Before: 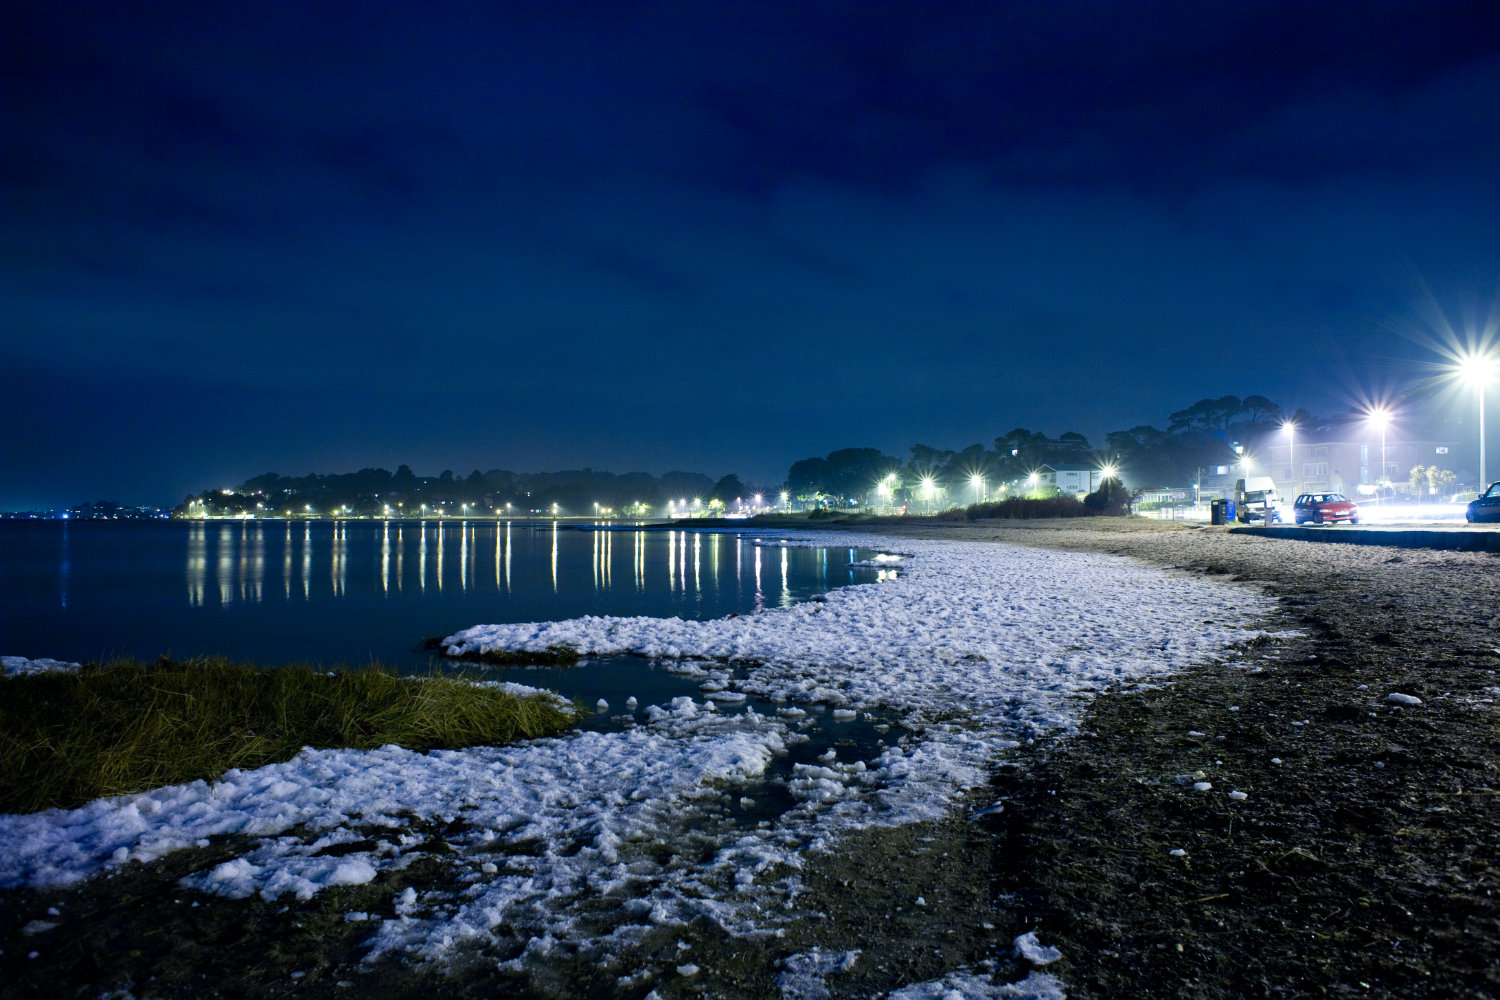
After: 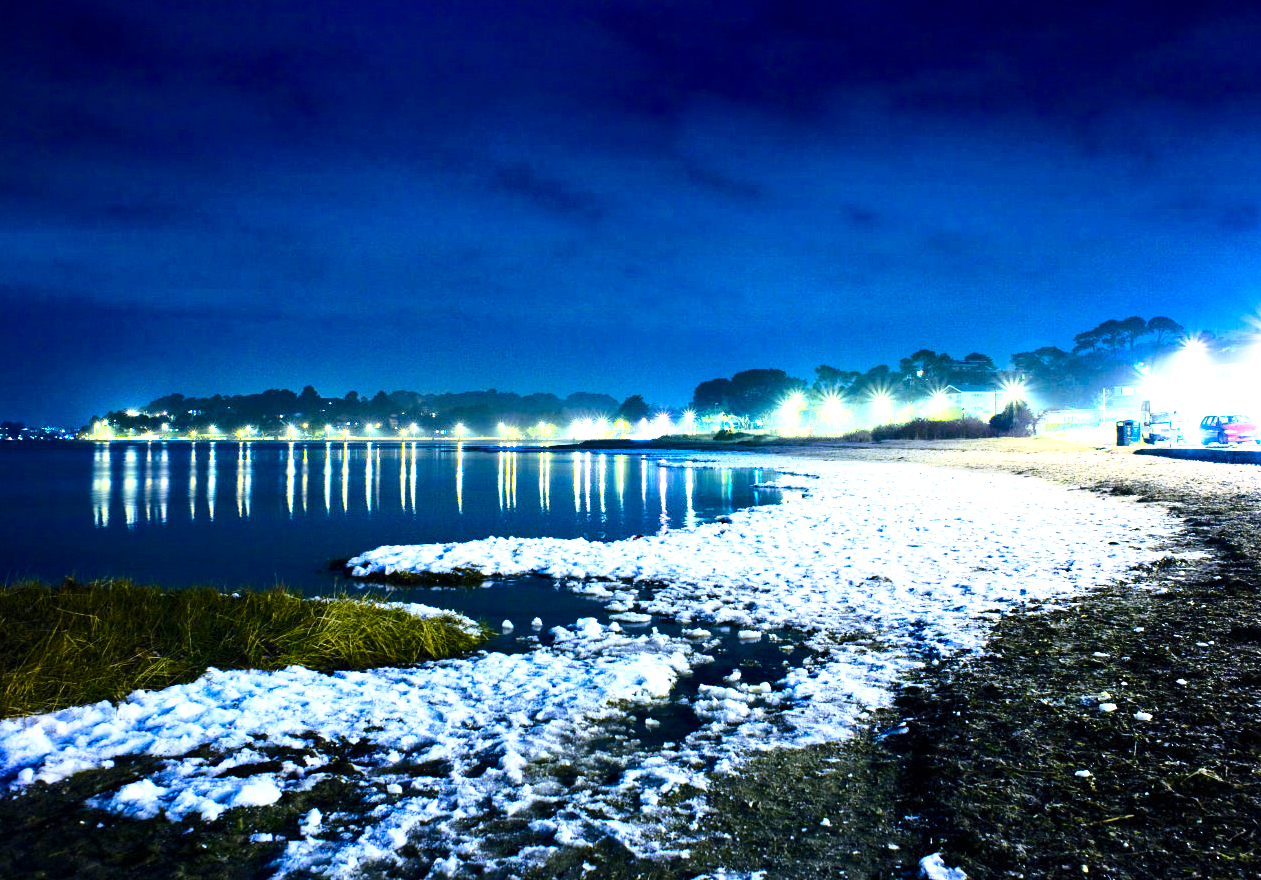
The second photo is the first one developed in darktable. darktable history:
base curve: curves: ch0 [(0, 0) (0.028, 0.03) (0.121, 0.232) (0.46, 0.748) (0.859, 0.968) (1, 1)]
exposure: black level correction 0, exposure 1.101 EV, compensate highlight preservation false
crop: left 6.389%, top 7.999%, right 9.539%, bottom 3.989%
color balance rgb: highlights gain › chroma 2.023%, highlights gain › hue 64.83°, linear chroma grading › global chroma 15.153%, perceptual saturation grading › global saturation 20%, perceptual saturation grading › highlights -25.18%, perceptual saturation grading › shadows 24.527%, perceptual brilliance grading › global brilliance 19.953%, perceptual brilliance grading › shadows -39.487%, global vibrance 14.713%
